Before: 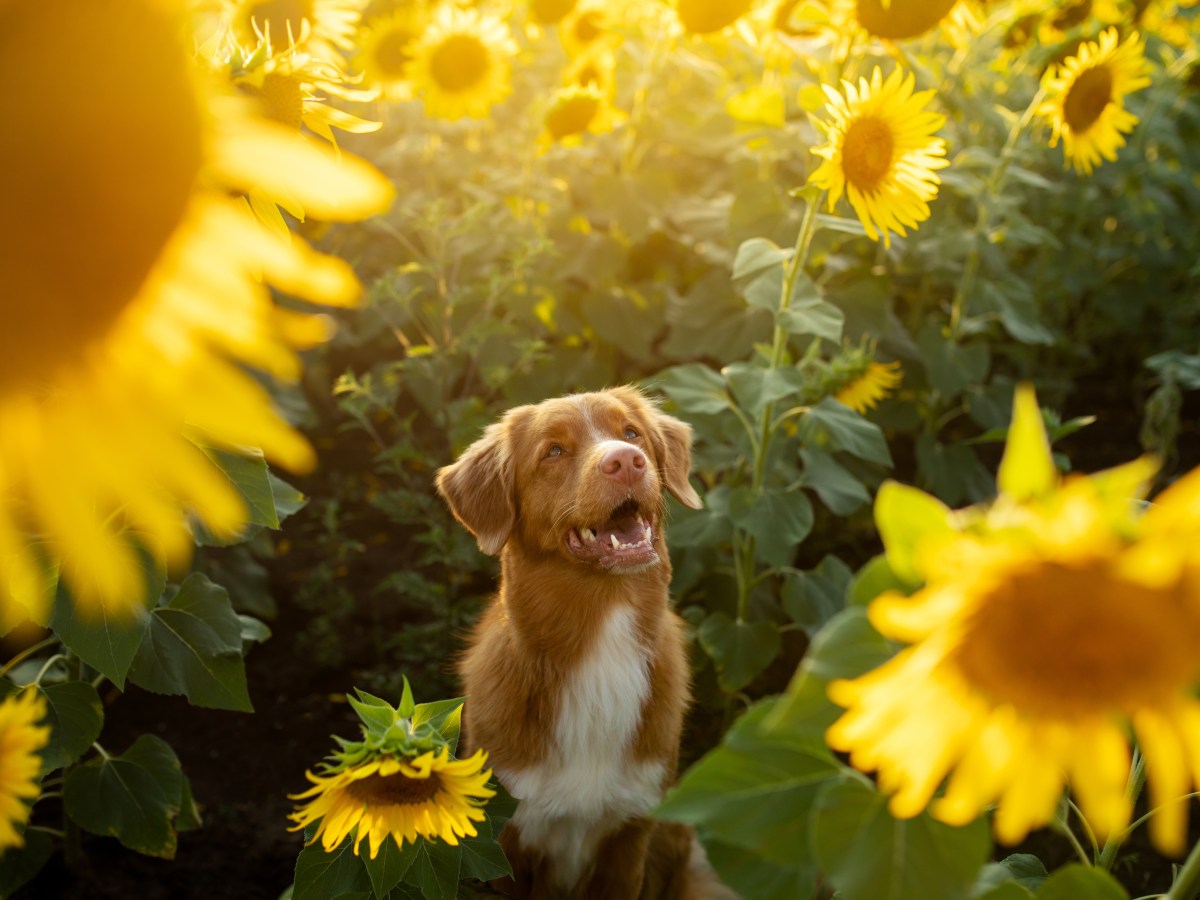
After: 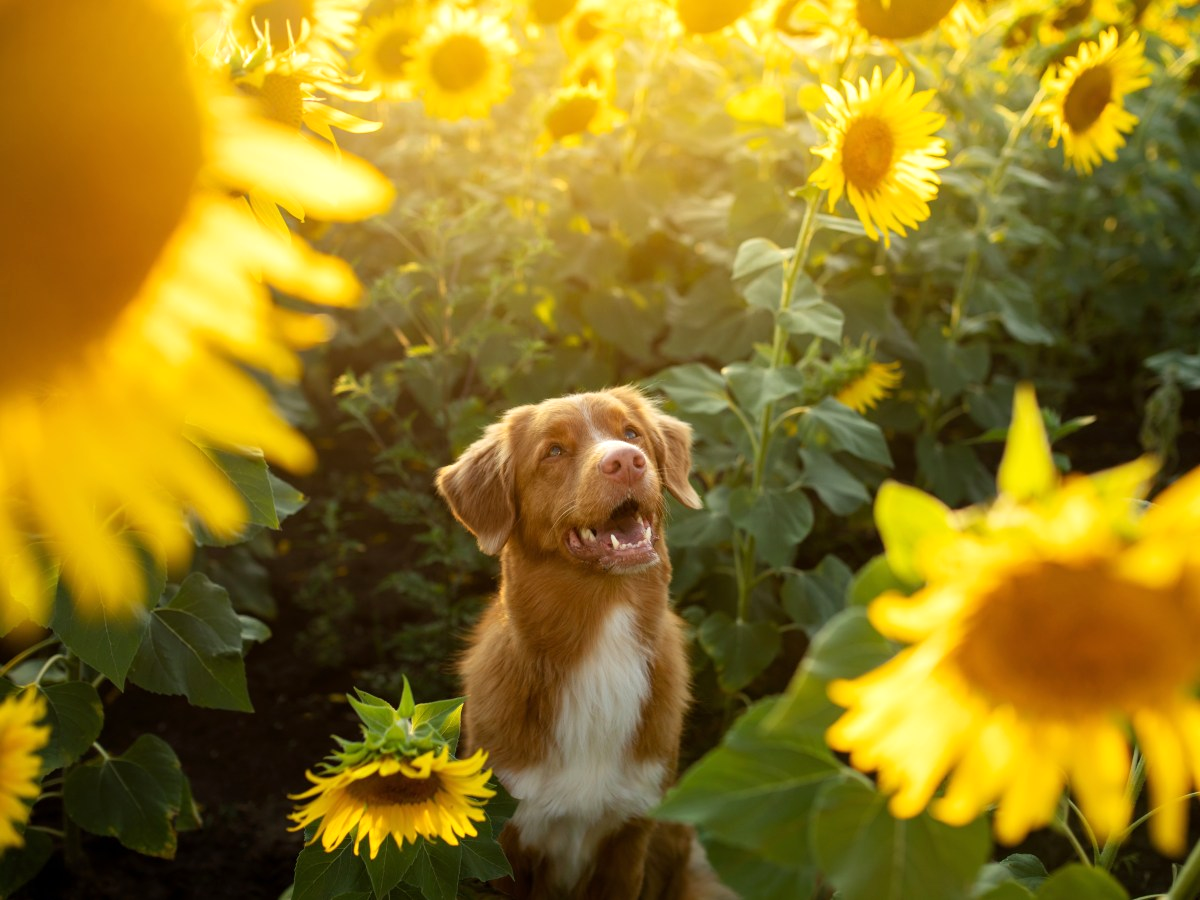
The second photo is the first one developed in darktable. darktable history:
exposure: exposure 0.164 EV, compensate highlight preservation false
